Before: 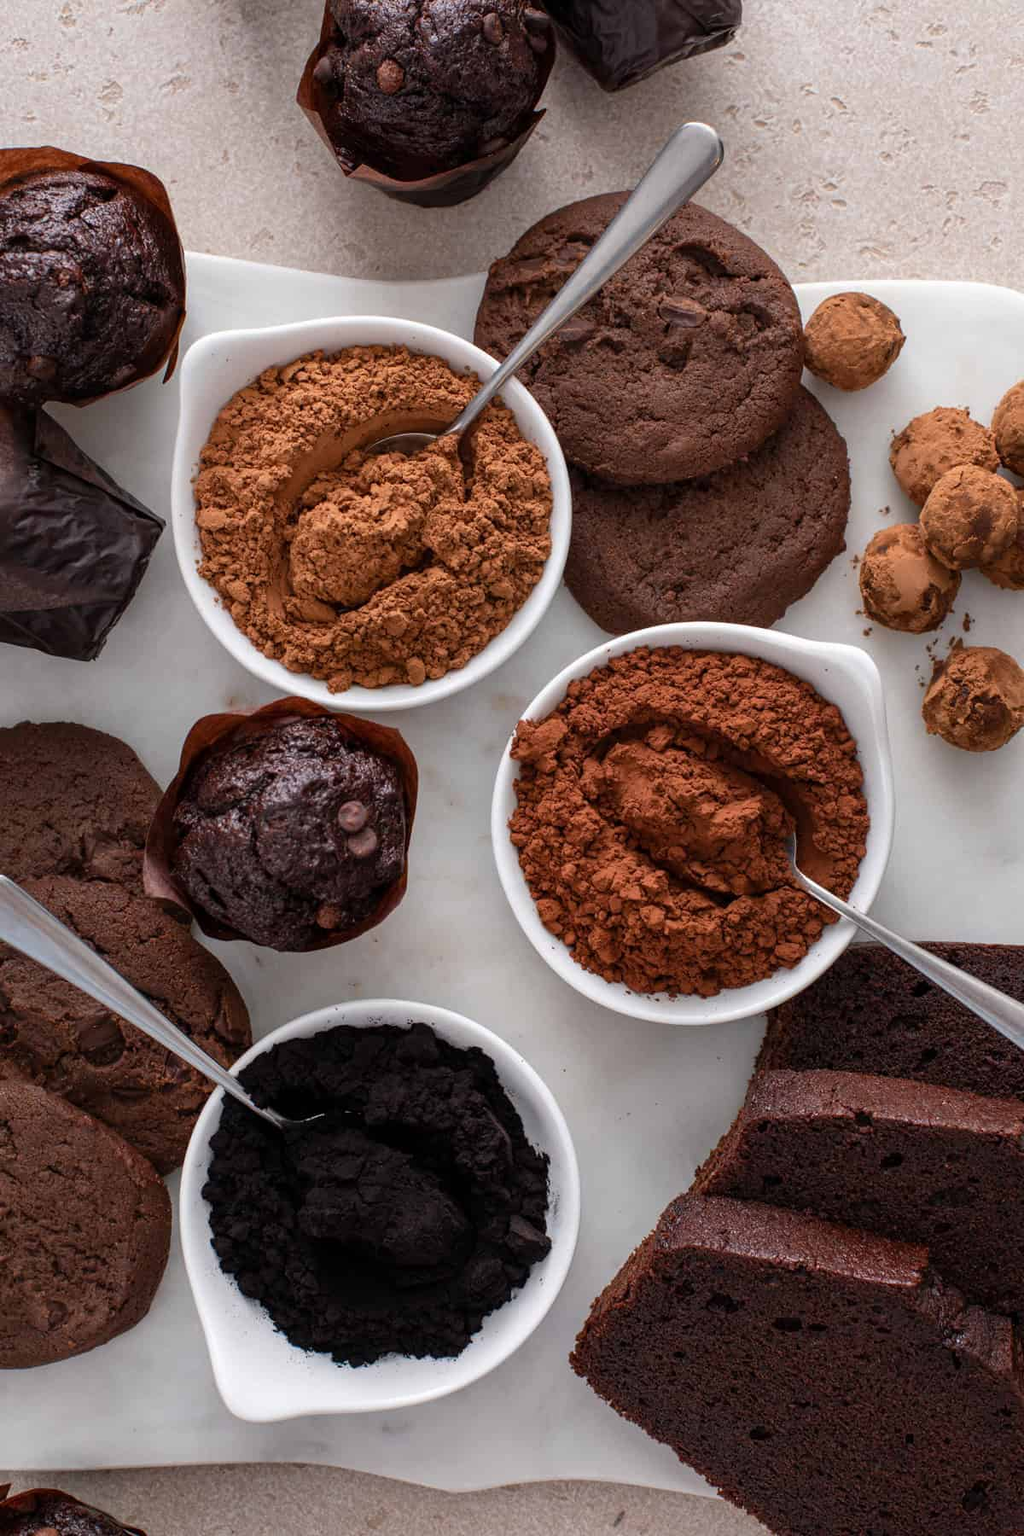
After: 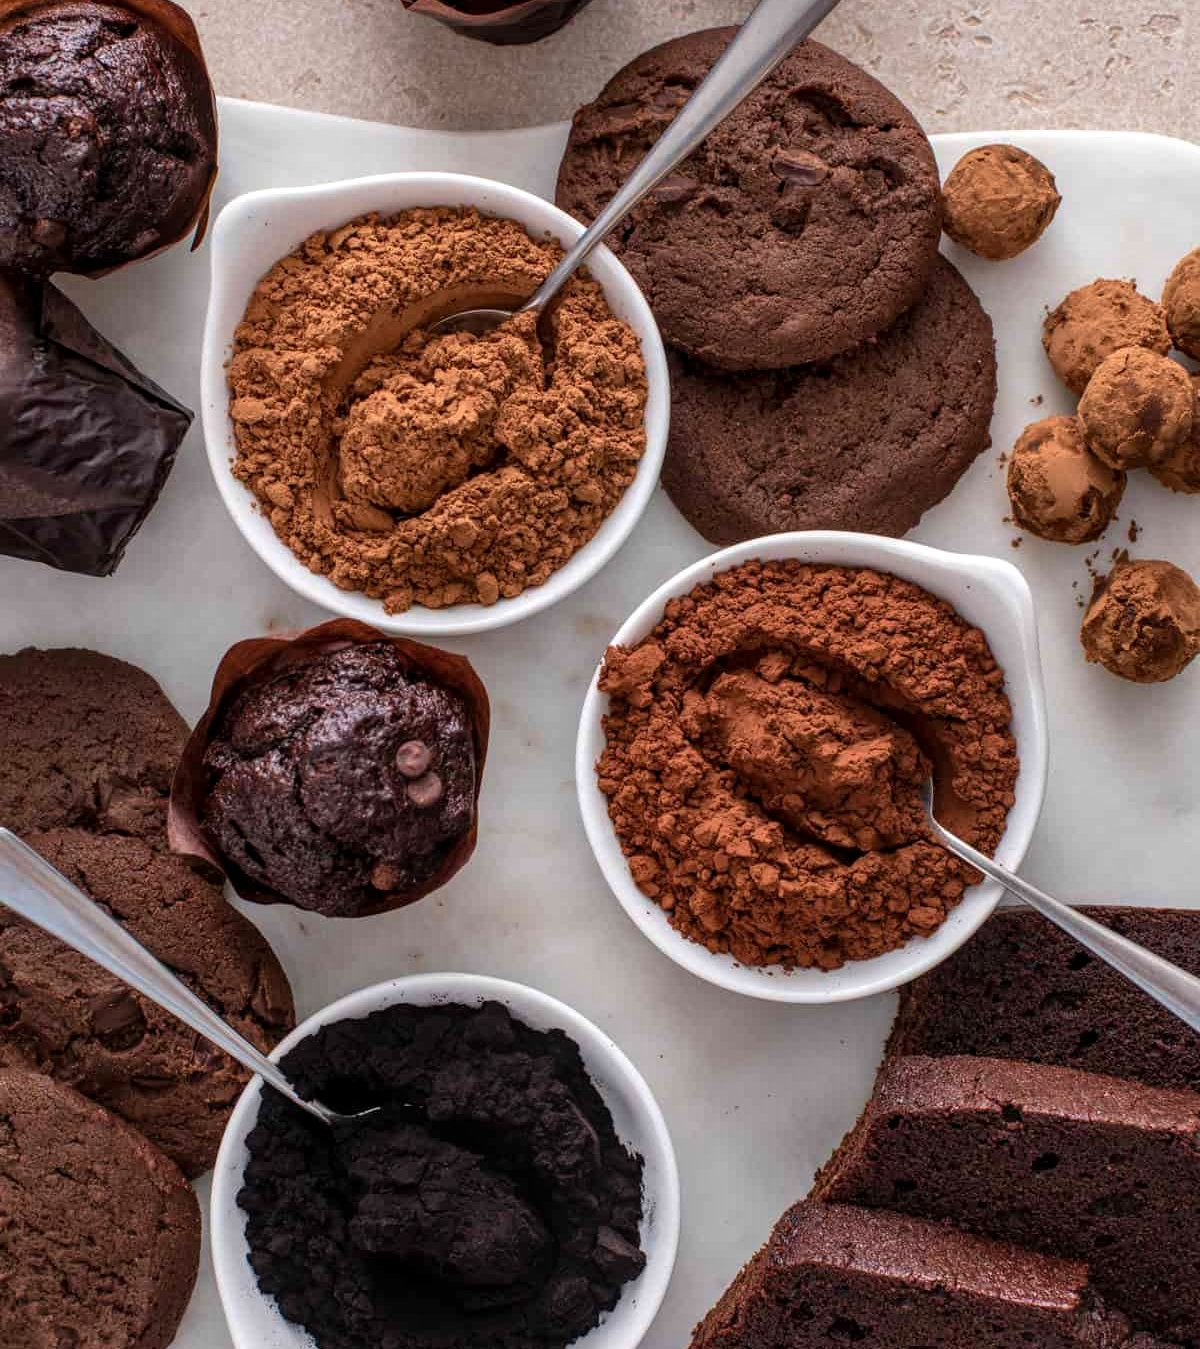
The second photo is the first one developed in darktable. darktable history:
local contrast: on, module defaults
velvia: on, module defaults
crop: top 11.043%, bottom 13.963%
shadows and highlights: shadows 29.54, highlights -30.32, low approximation 0.01, soften with gaussian
